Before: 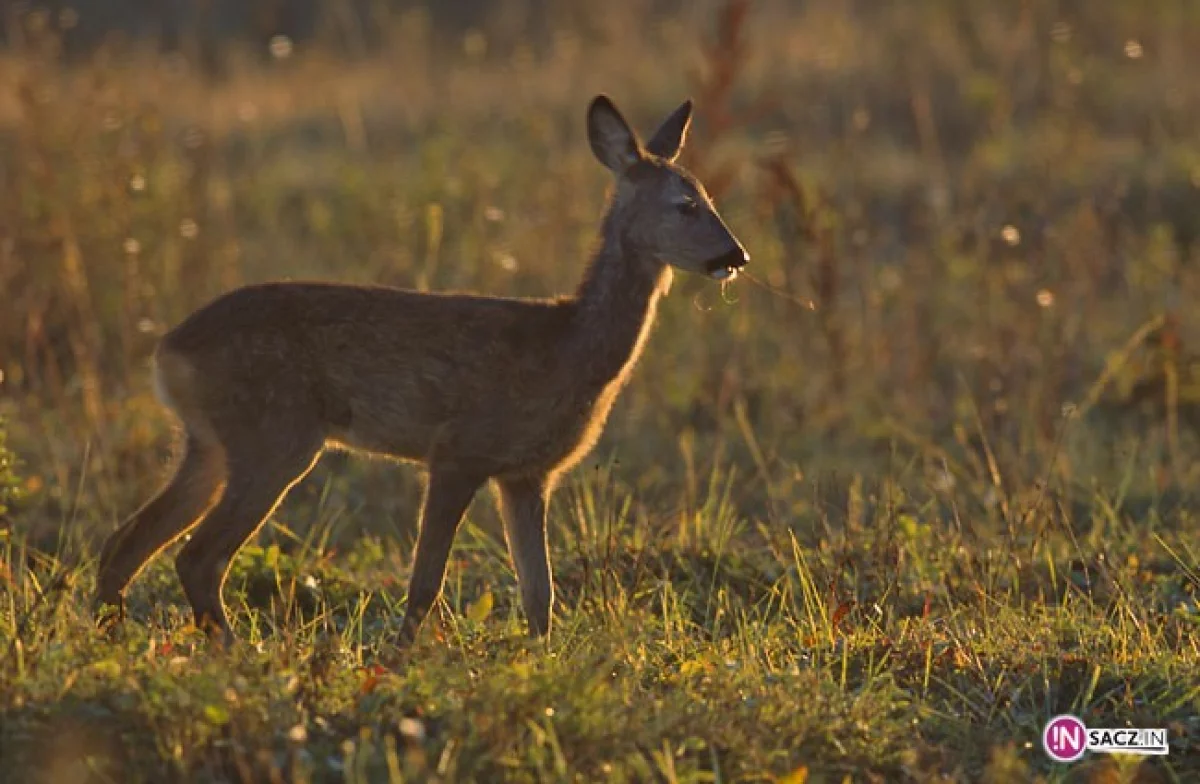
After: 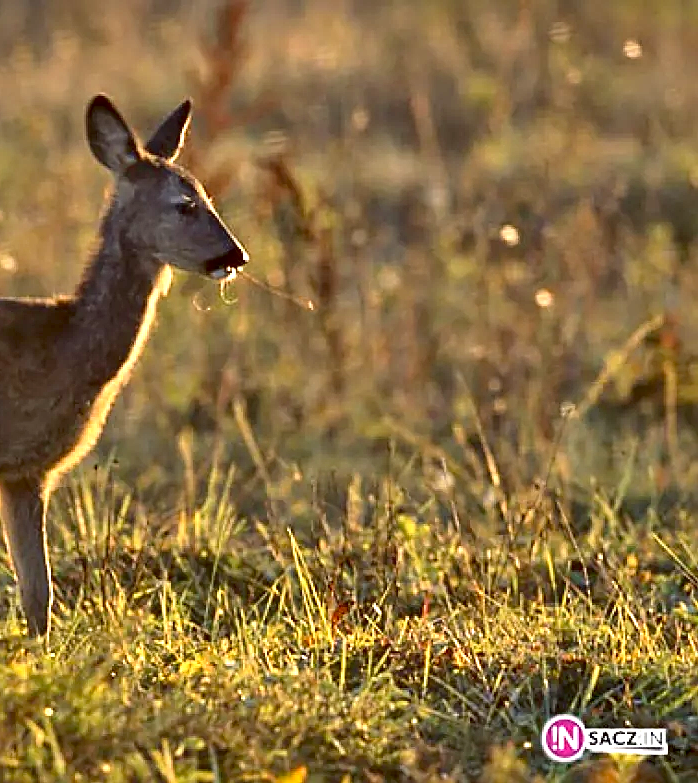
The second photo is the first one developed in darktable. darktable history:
local contrast: mode bilateral grid, contrast 26, coarseness 48, detail 152%, midtone range 0.2
sharpen: on, module defaults
crop: left 41.784%
exposure: black level correction 0.01, exposure 1 EV, compensate highlight preservation false
